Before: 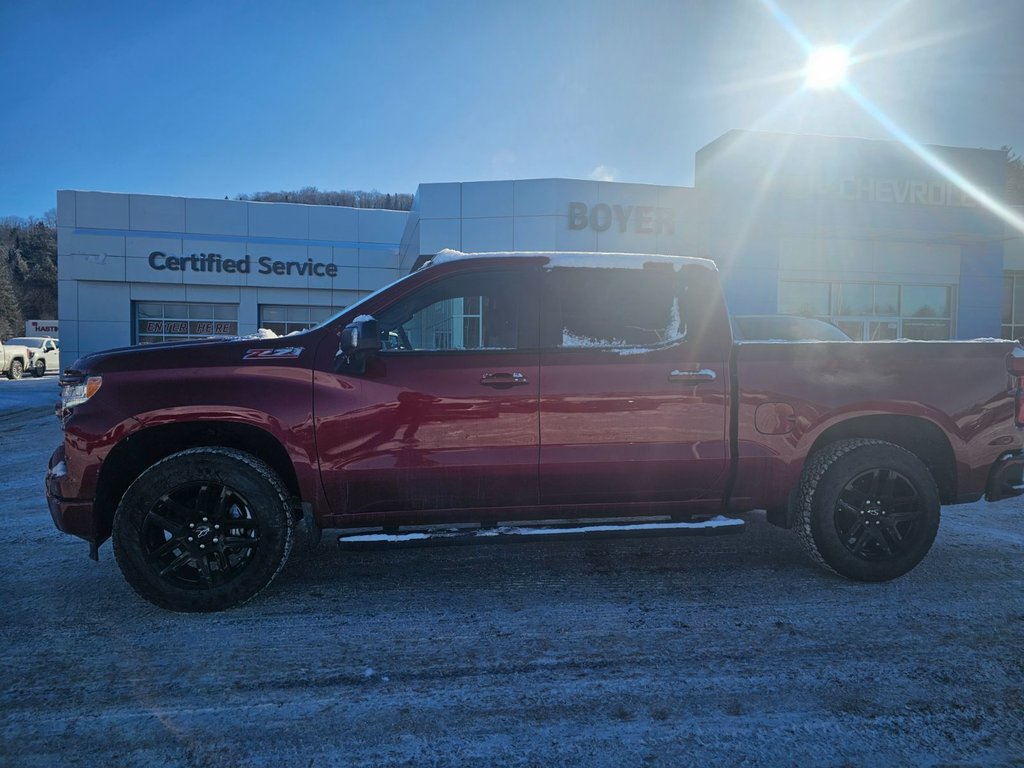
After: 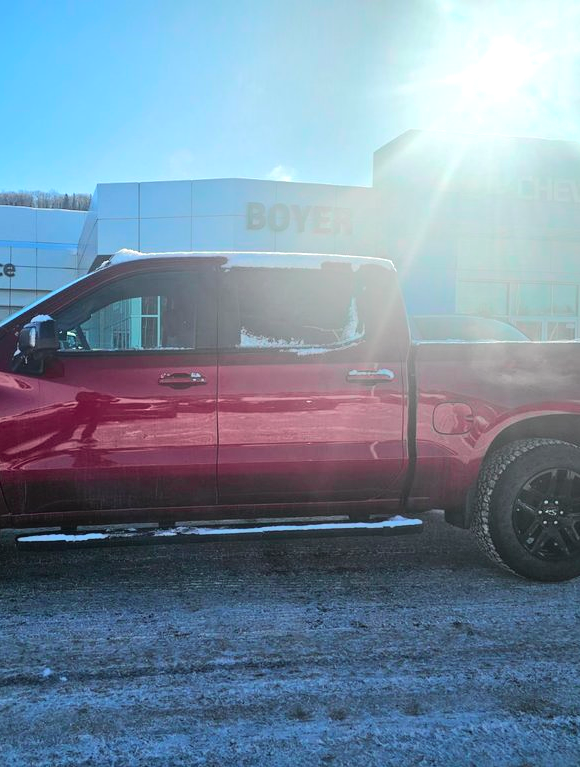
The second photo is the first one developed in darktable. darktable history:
crop: left 31.458%, top 0%, right 11.876%
exposure: exposure 0.6 EV, compensate highlight preservation false
tone curve: curves: ch0 [(0, 0.019) (0.066, 0.054) (0.184, 0.184) (0.369, 0.417) (0.501, 0.586) (0.617, 0.71) (0.743, 0.787) (0.997, 0.997)]; ch1 [(0, 0) (0.187, 0.156) (0.388, 0.372) (0.437, 0.428) (0.474, 0.472) (0.499, 0.5) (0.521, 0.514) (0.548, 0.567) (0.6, 0.629) (0.82, 0.831) (1, 1)]; ch2 [(0, 0) (0.234, 0.227) (0.352, 0.372) (0.459, 0.484) (0.5, 0.505) (0.518, 0.516) (0.529, 0.541) (0.56, 0.594) (0.607, 0.644) (0.74, 0.771) (0.858, 0.873) (0.999, 0.994)], color space Lab, independent channels, preserve colors none
